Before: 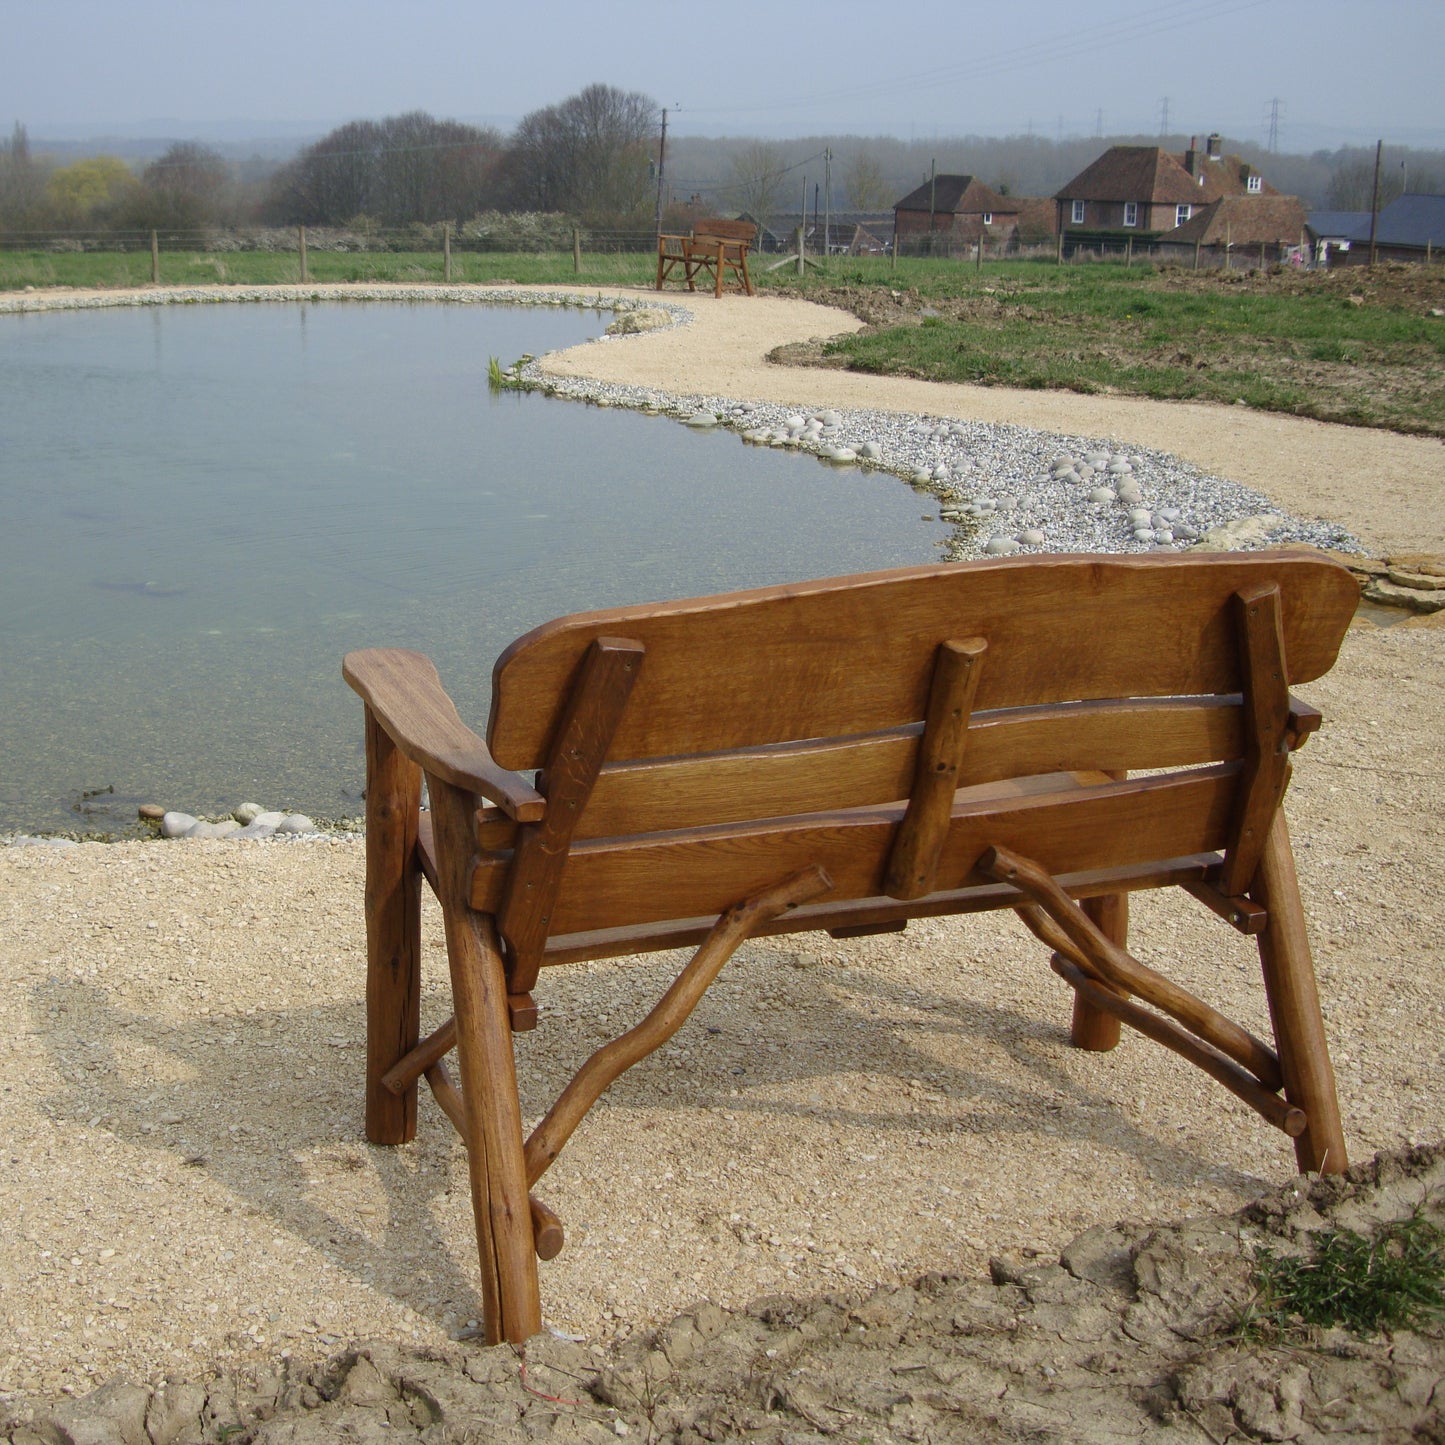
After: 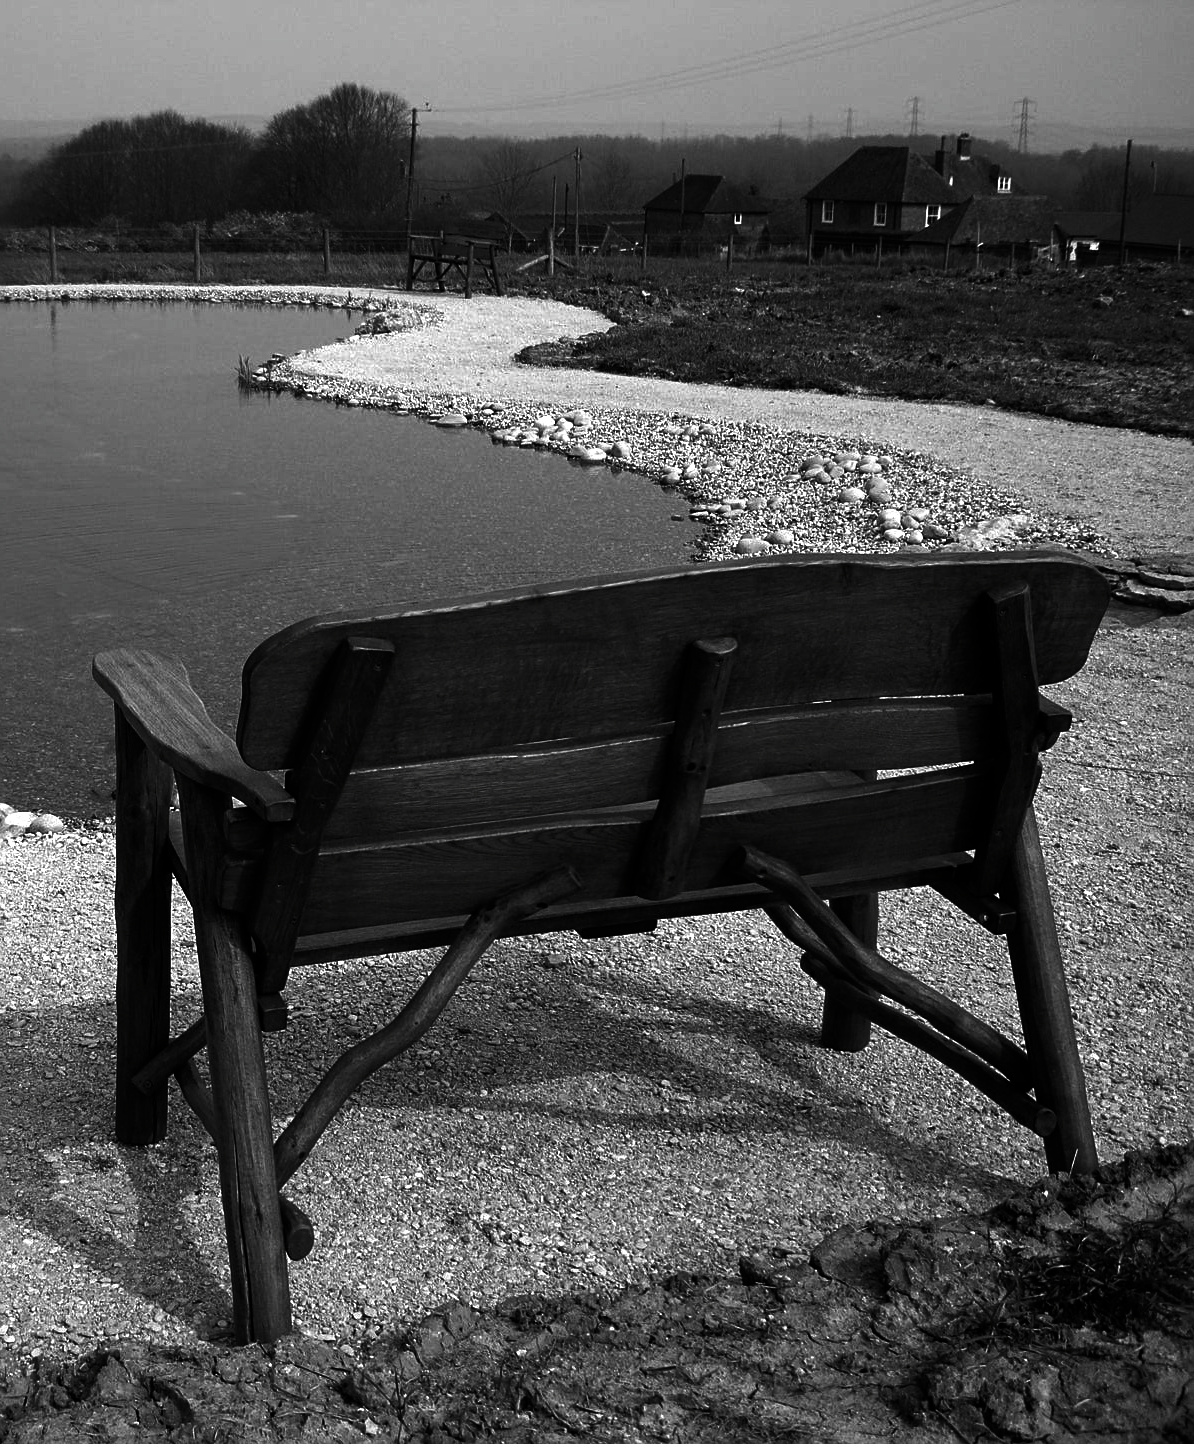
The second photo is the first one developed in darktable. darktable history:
contrast brightness saturation: contrast 0.017, brightness -0.986, saturation -0.996
exposure: black level correction -0.002, exposure 0.54 EV, compensate highlight preservation false
crop: left 17.306%, bottom 0.05%
sharpen: radius 2.174, amount 0.385, threshold 0.071
